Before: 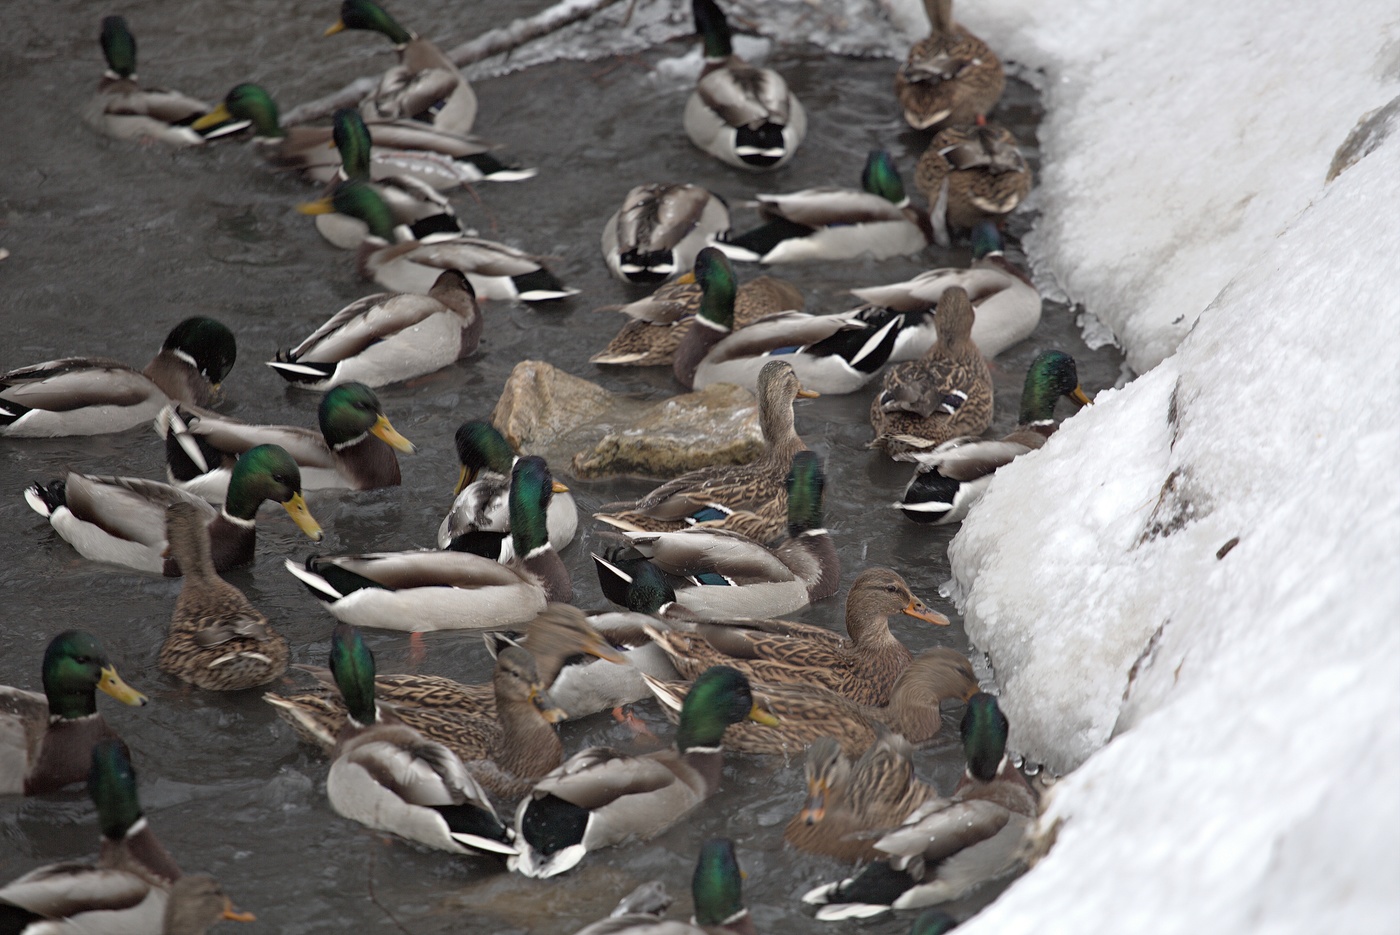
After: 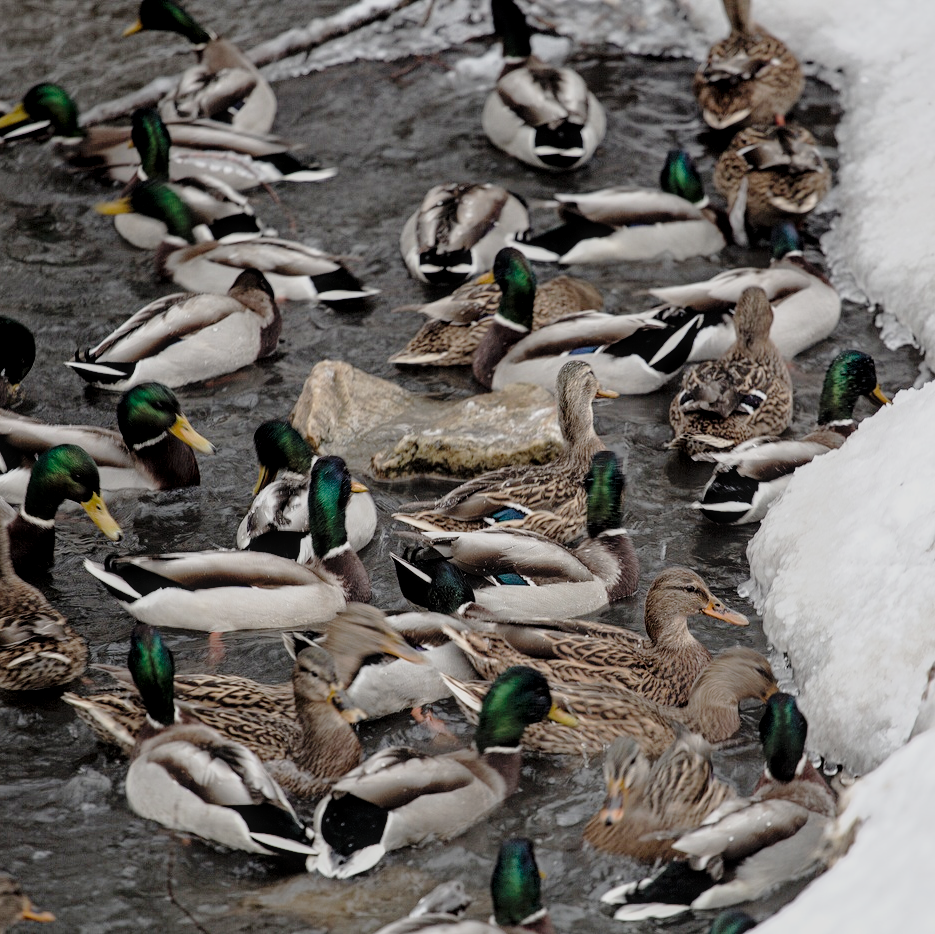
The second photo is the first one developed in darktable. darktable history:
crop and rotate: left 14.454%, right 18.732%
filmic rgb: black relative exposure -7.65 EV, white relative exposure 4.56 EV, hardness 3.61, contrast 1.056, iterations of high-quality reconstruction 0
exposure: compensate highlight preservation false
local contrast: on, module defaults
contrast brightness saturation: saturation -0.046
tone curve: curves: ch0 [(0, 0) (0.088, 0.042) (0.208, 0.176) (0.257, 0.267) (0.406, 0.483) (0.489, 0.556) (0.667, 0.73) (0.793, 0.851) (0.994, 0.974)]; ch1 [(0, 0) (0.161, 0.092) (0.35, 0.33) (0.392, 0.392) (0.457, 0.467) (0.505, 0.497) (0.537, 0.518) (0.553, 0.53) (0.58, 0.567) (0.739, 0.697) (1, 1)]; ch2 [(0, 0) (0.346, 0.362) (0.448, 0.419) (0.502, 0.499) (0.533, 0.517) (0.556, 0.533) (0.629, 0.619) (0.717, 0.678) (1, 1)], preserve colors none
